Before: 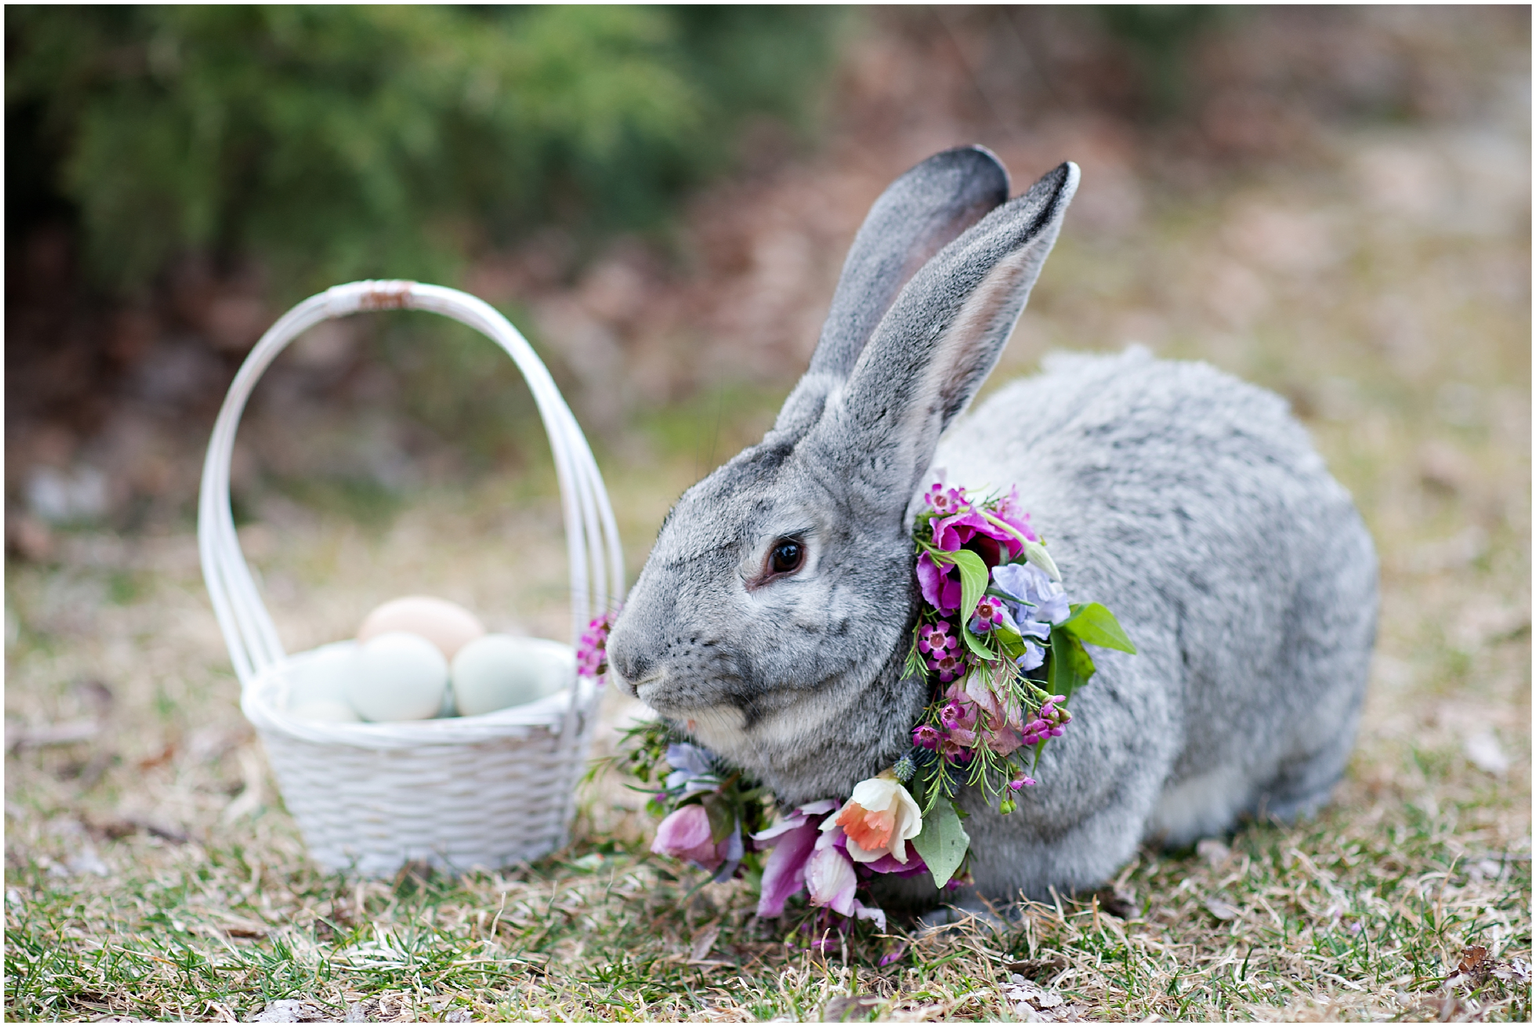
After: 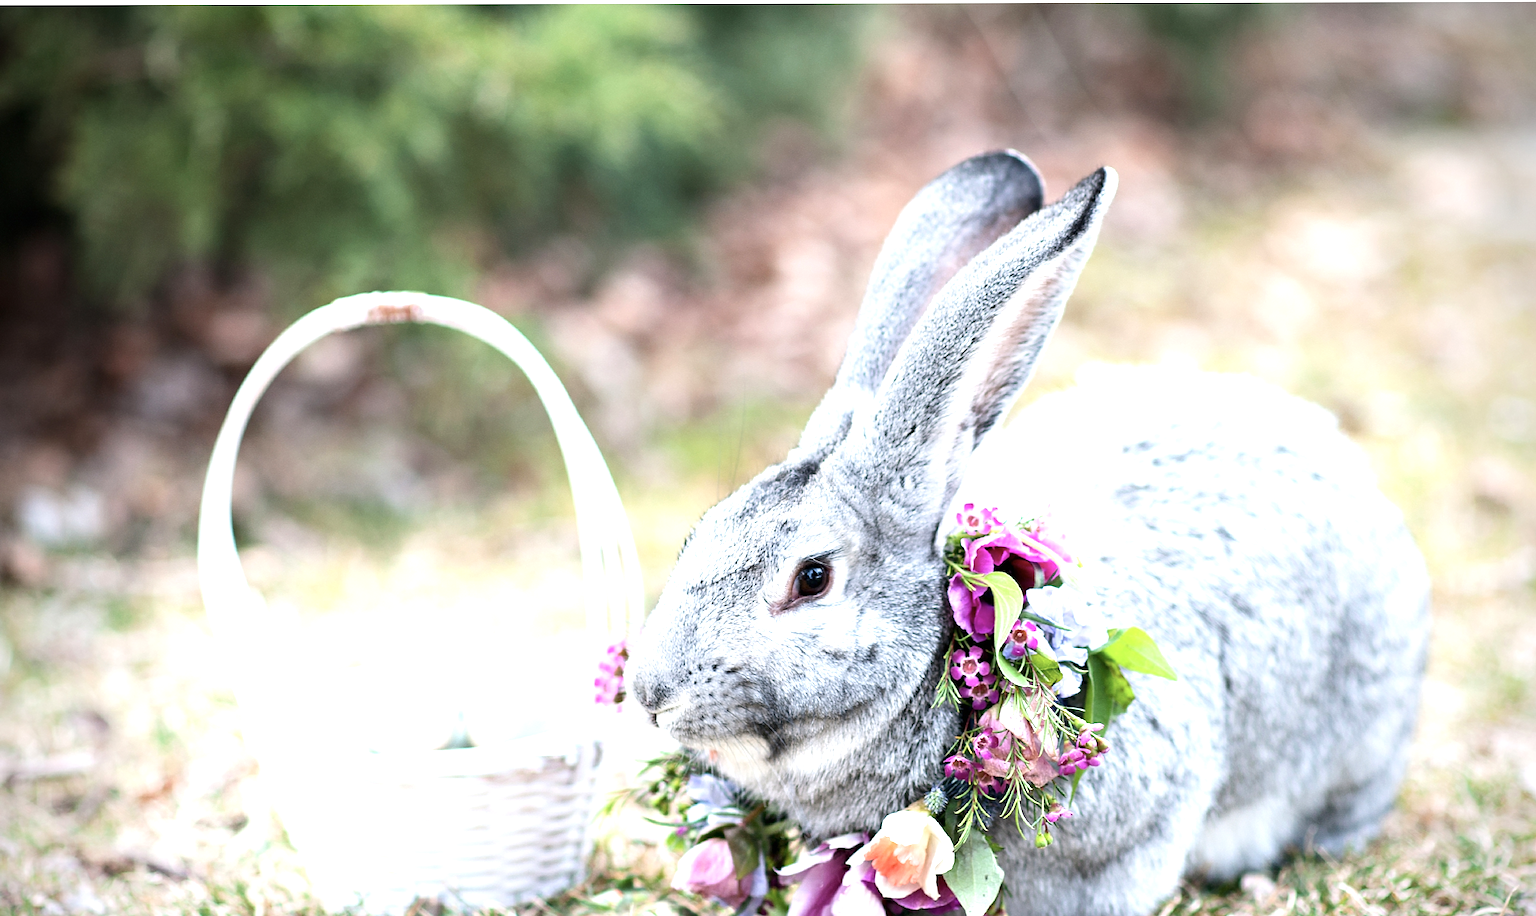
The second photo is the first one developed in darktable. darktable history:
crop and rotate: angle 0.127°, left 0.373%, right 3.424%, bottom 14.118%
exposure: black level correction 0, exposure 1.2 EV, compensate highlight preservation false
contrast brightness saturation: contrast 0.114, saturation -0.158
vignetting: brightness -0.599, saturation 0.003
